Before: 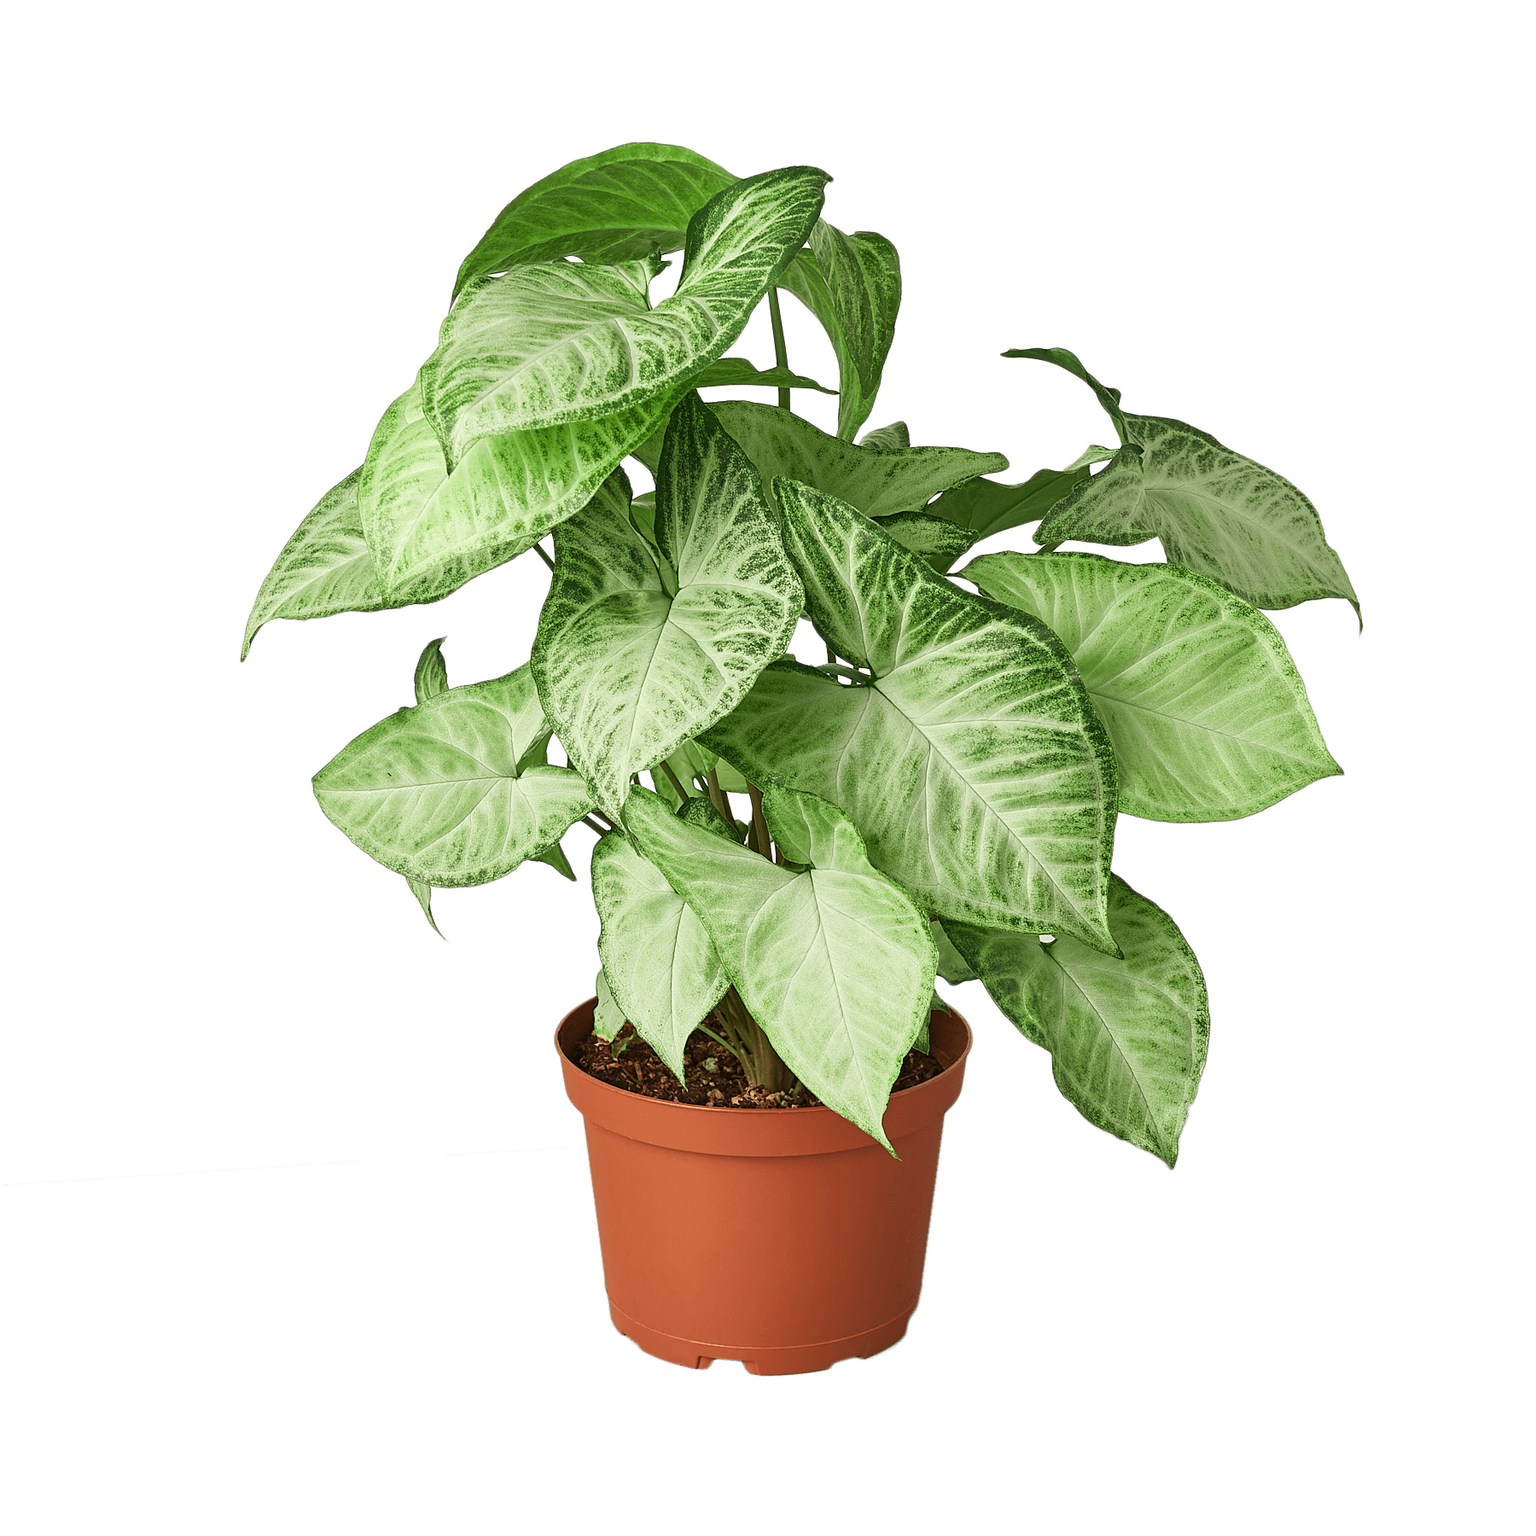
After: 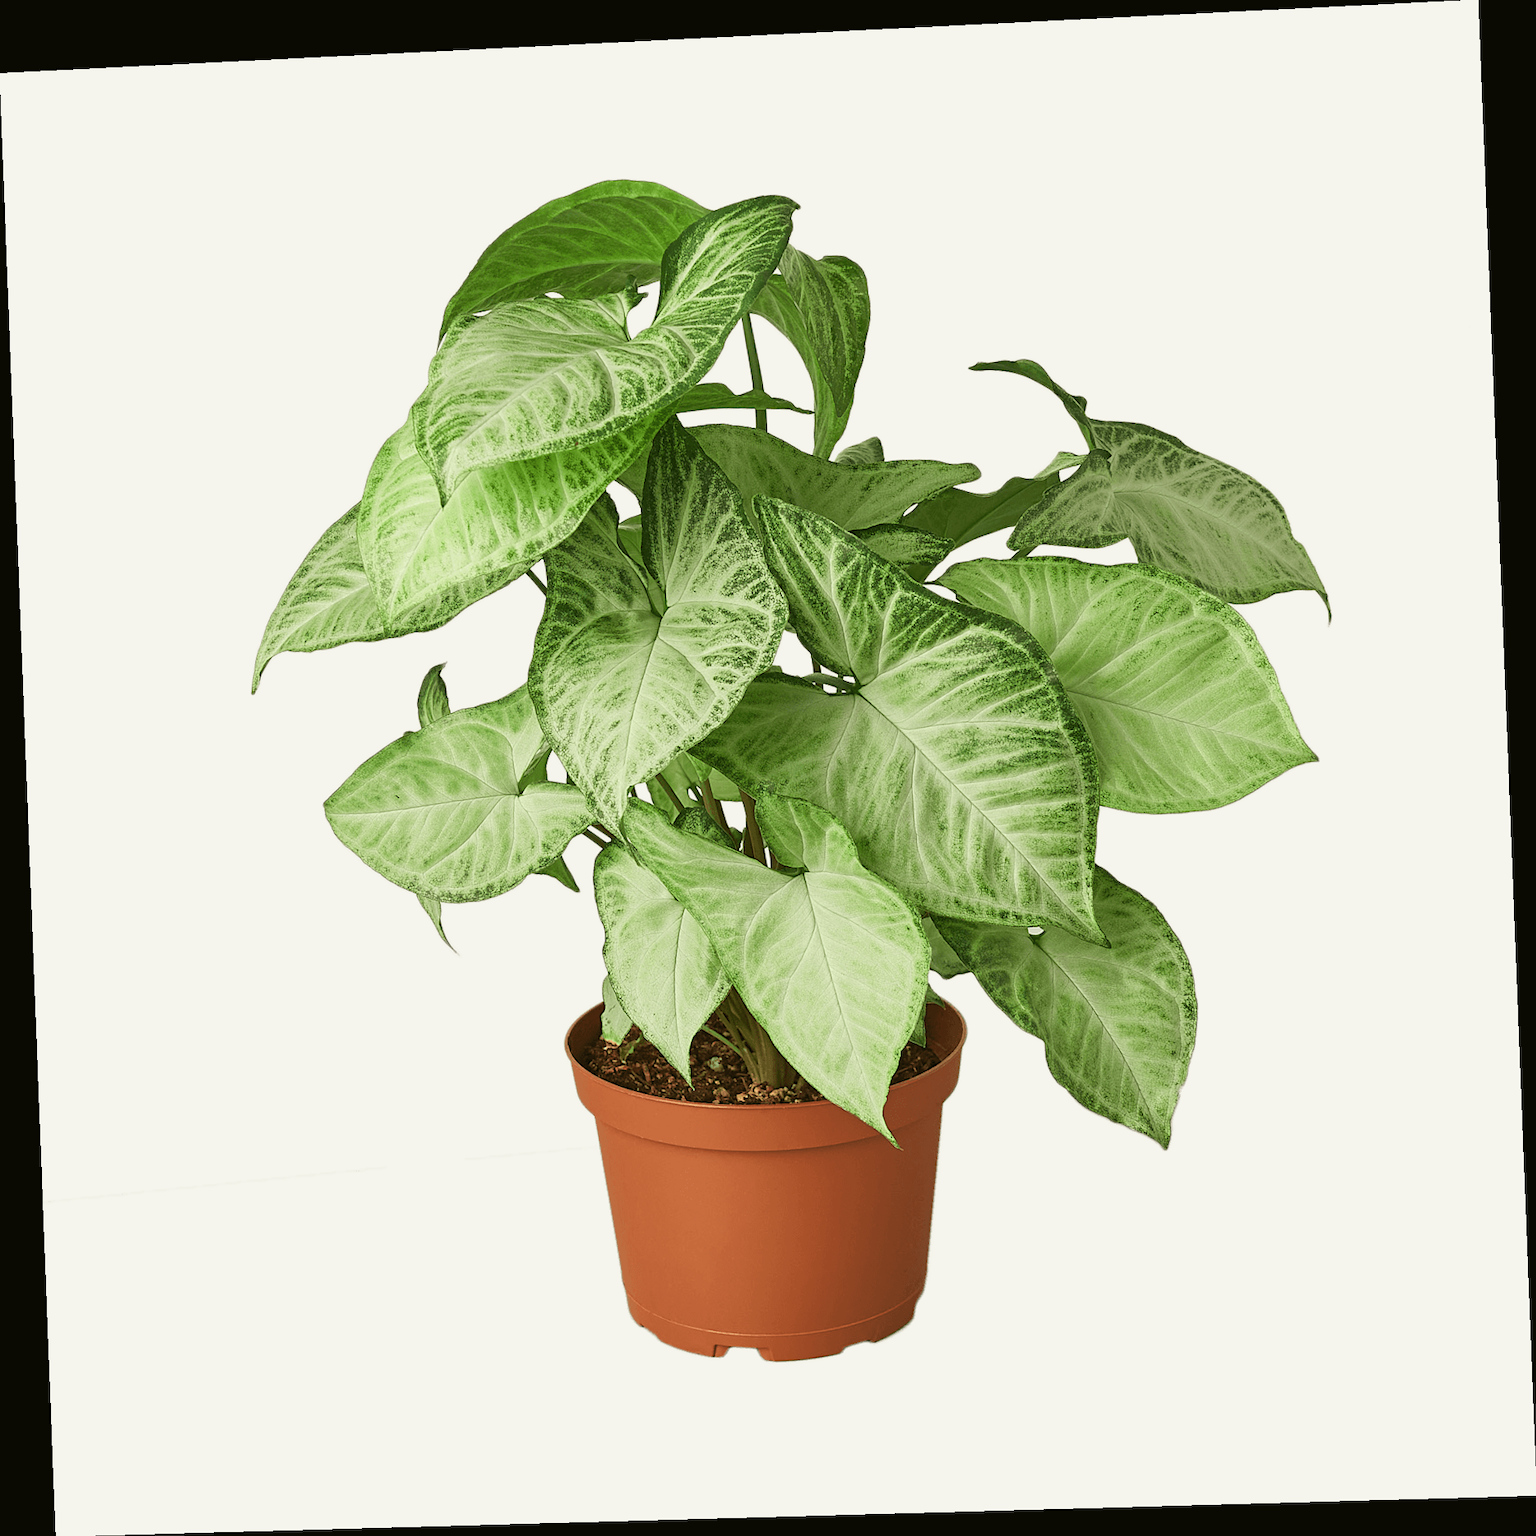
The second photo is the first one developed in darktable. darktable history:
color balance: mode lift, gamma, gain (sRGB), lift [1.04, 1, 1, 0.97], gamma [1.01, 1, 1, 0.97], gain [0.96, 1, 1, 0.97]
rotate and perspective: rotation -2.22°, lens shift (horizontal) -0.022, automatic cropping off
